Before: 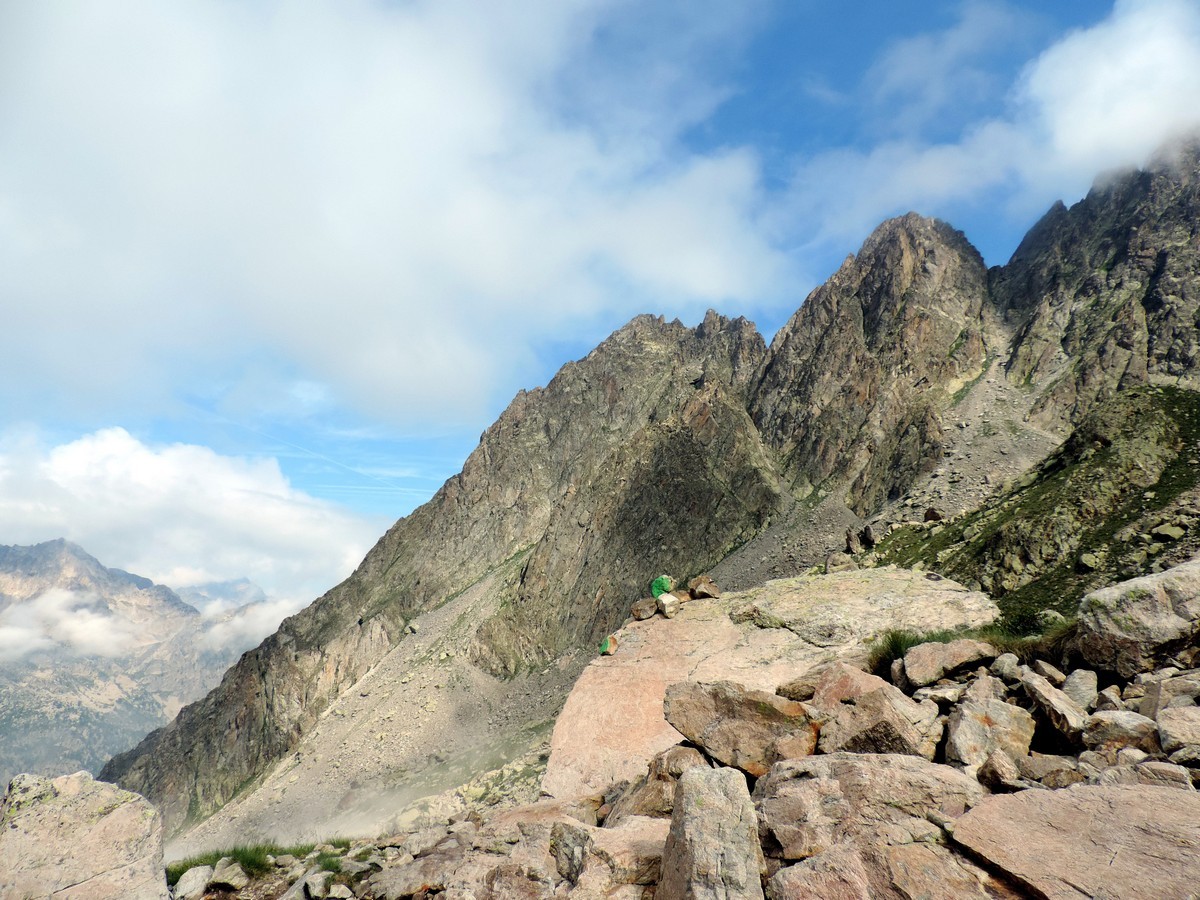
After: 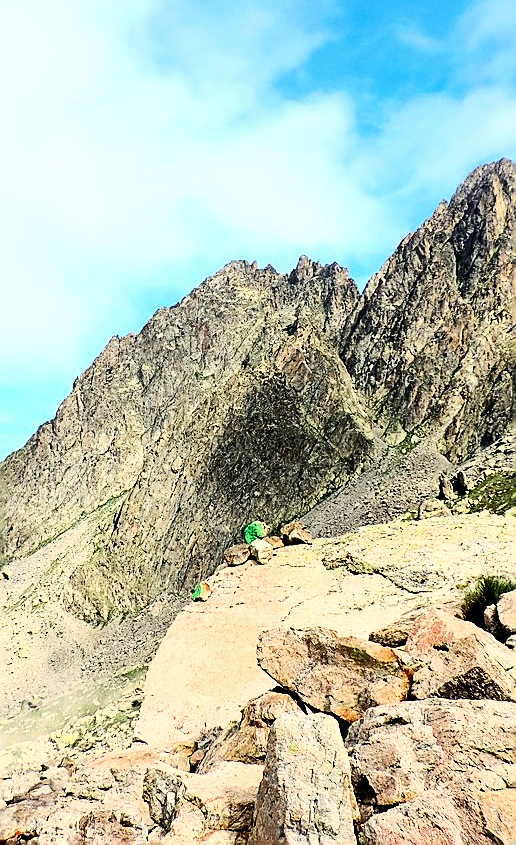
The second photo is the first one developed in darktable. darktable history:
base curve: curves: ch0 [(0, 0) (0.007, 0.004) (0.027, 0.03) (0.046, 0.07) (0.207, 0.54) (0.442, 0.872) (0.673, 0.972) (1, 1)]
contrast brightness saturation: contrast 0.067, brightness -0.131, saturation 0.049
haze removal: compatibility mode true, adaptive false
sharpen: radius 1.364, amount 1.251, threshold 0.675
crop: left 33.923%, top 6.035%, right 23.037%
